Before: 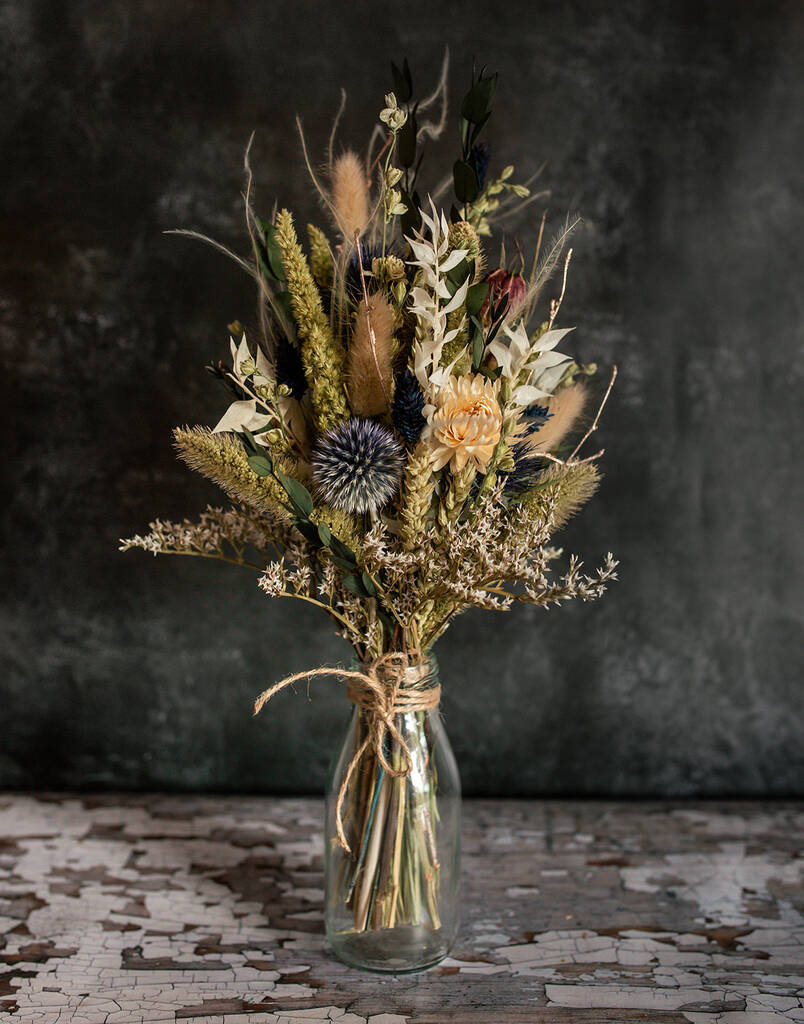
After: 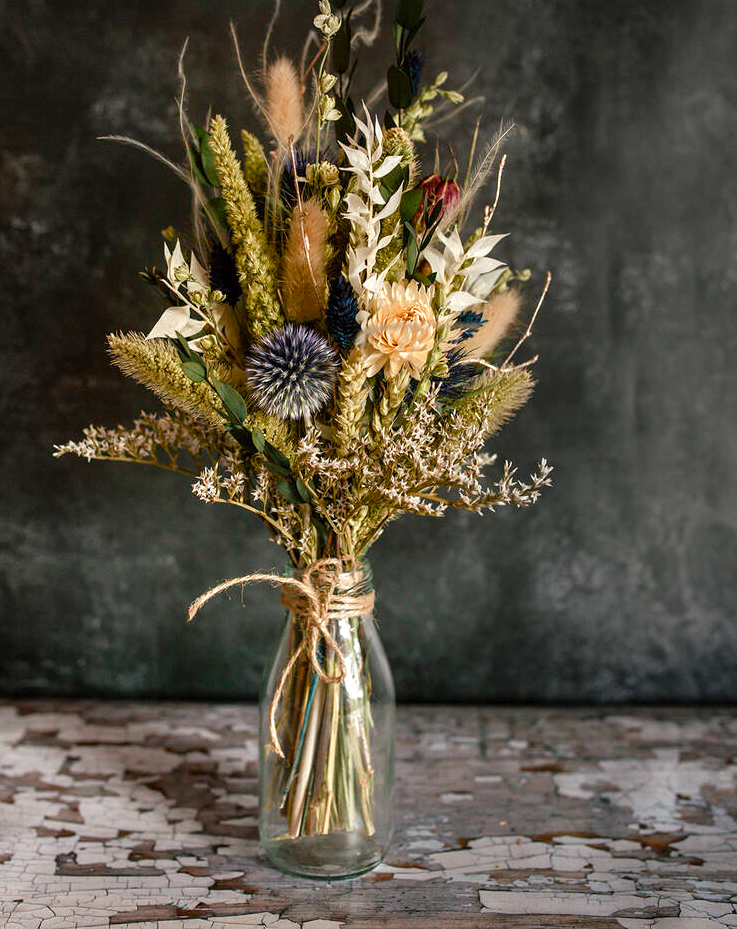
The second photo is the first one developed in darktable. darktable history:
crop and rotate: left 8.262%, top 9.226%
color balance rgb: perceptual saturation grading › global saturation 20%, perceptual saturation grading › highlights -50%, perceptual saturation grading › shadows 30%, perceptual brilliance grading › global brilliance 10%, perceptual brilliance grading › shadows 15%
